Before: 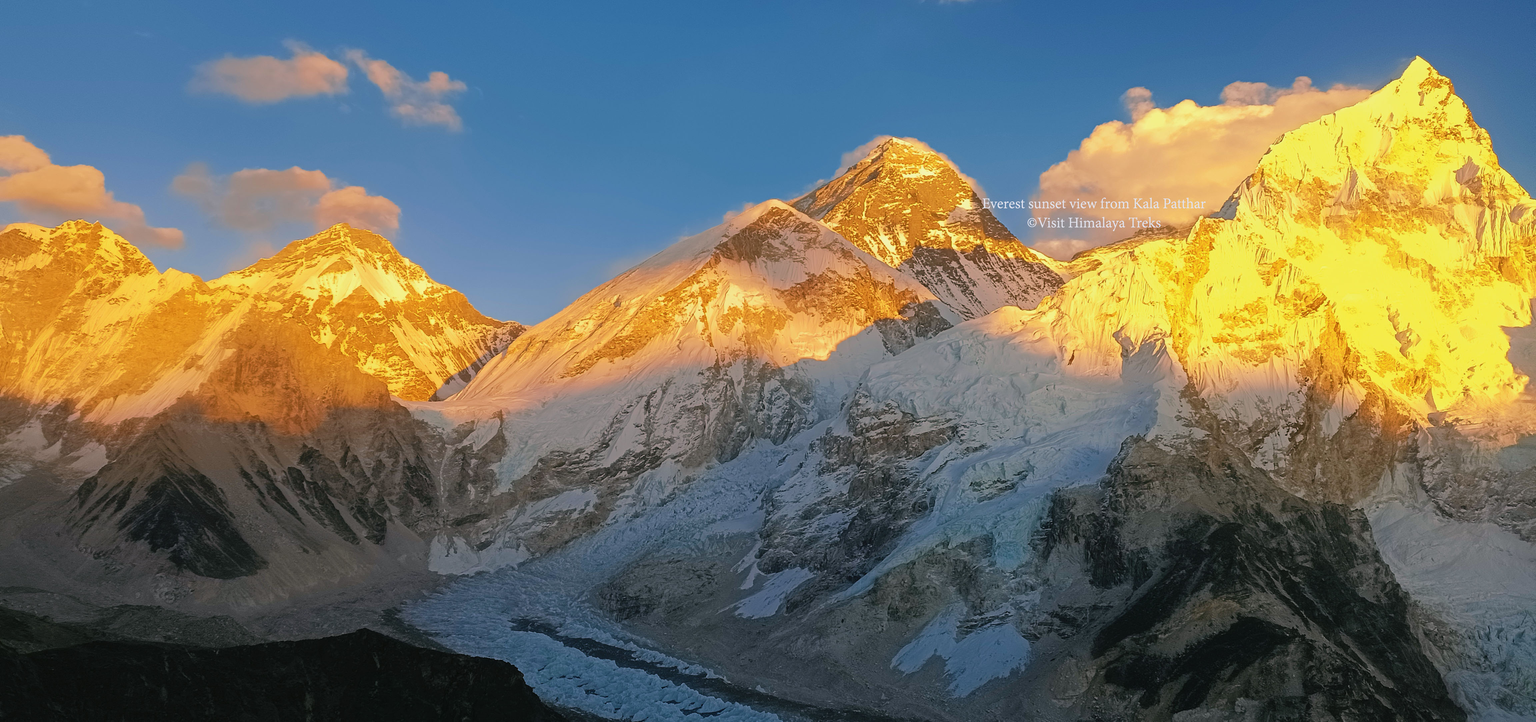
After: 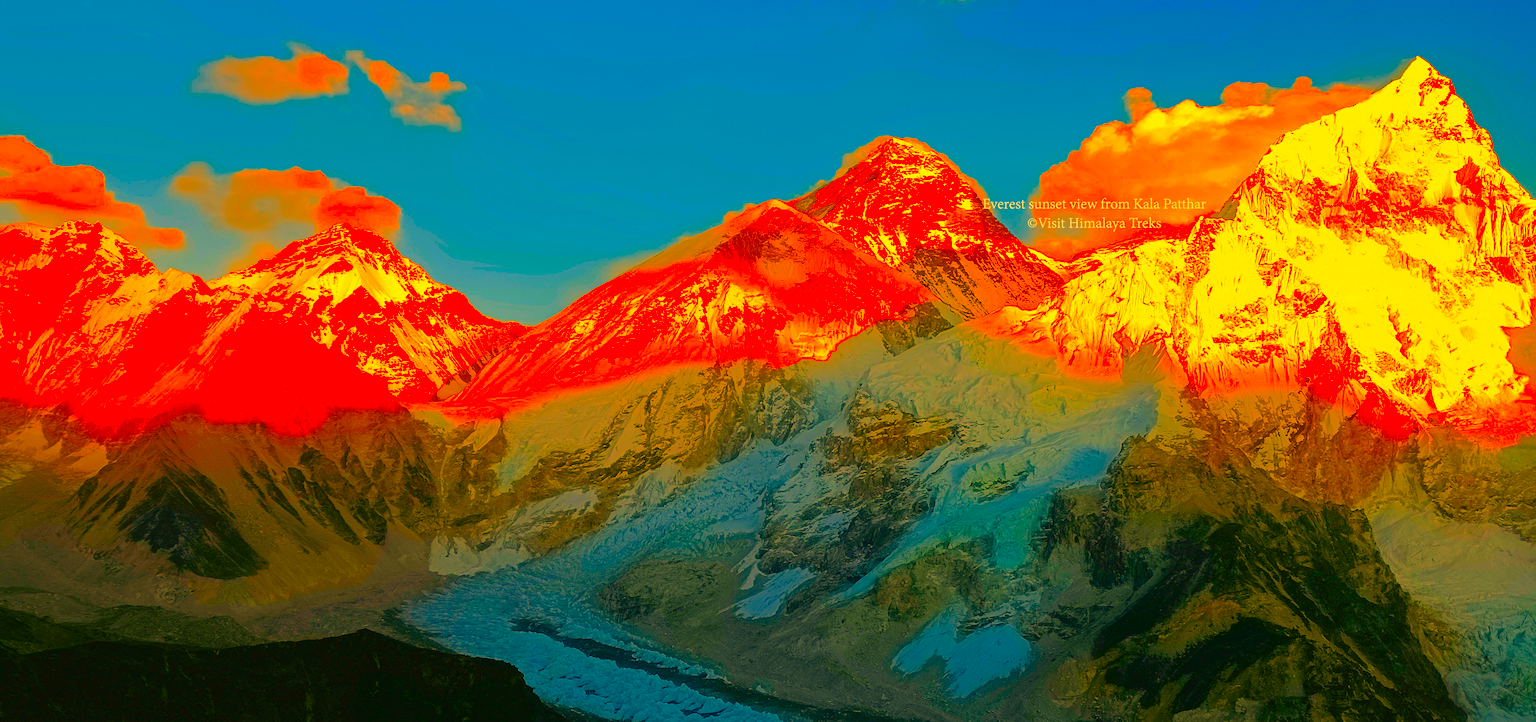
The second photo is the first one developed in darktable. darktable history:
exposure: compensate exposure bias true, compensate highlight preservation false
white balance: red 1.08, blue 0.791
color correction: saturation 3
